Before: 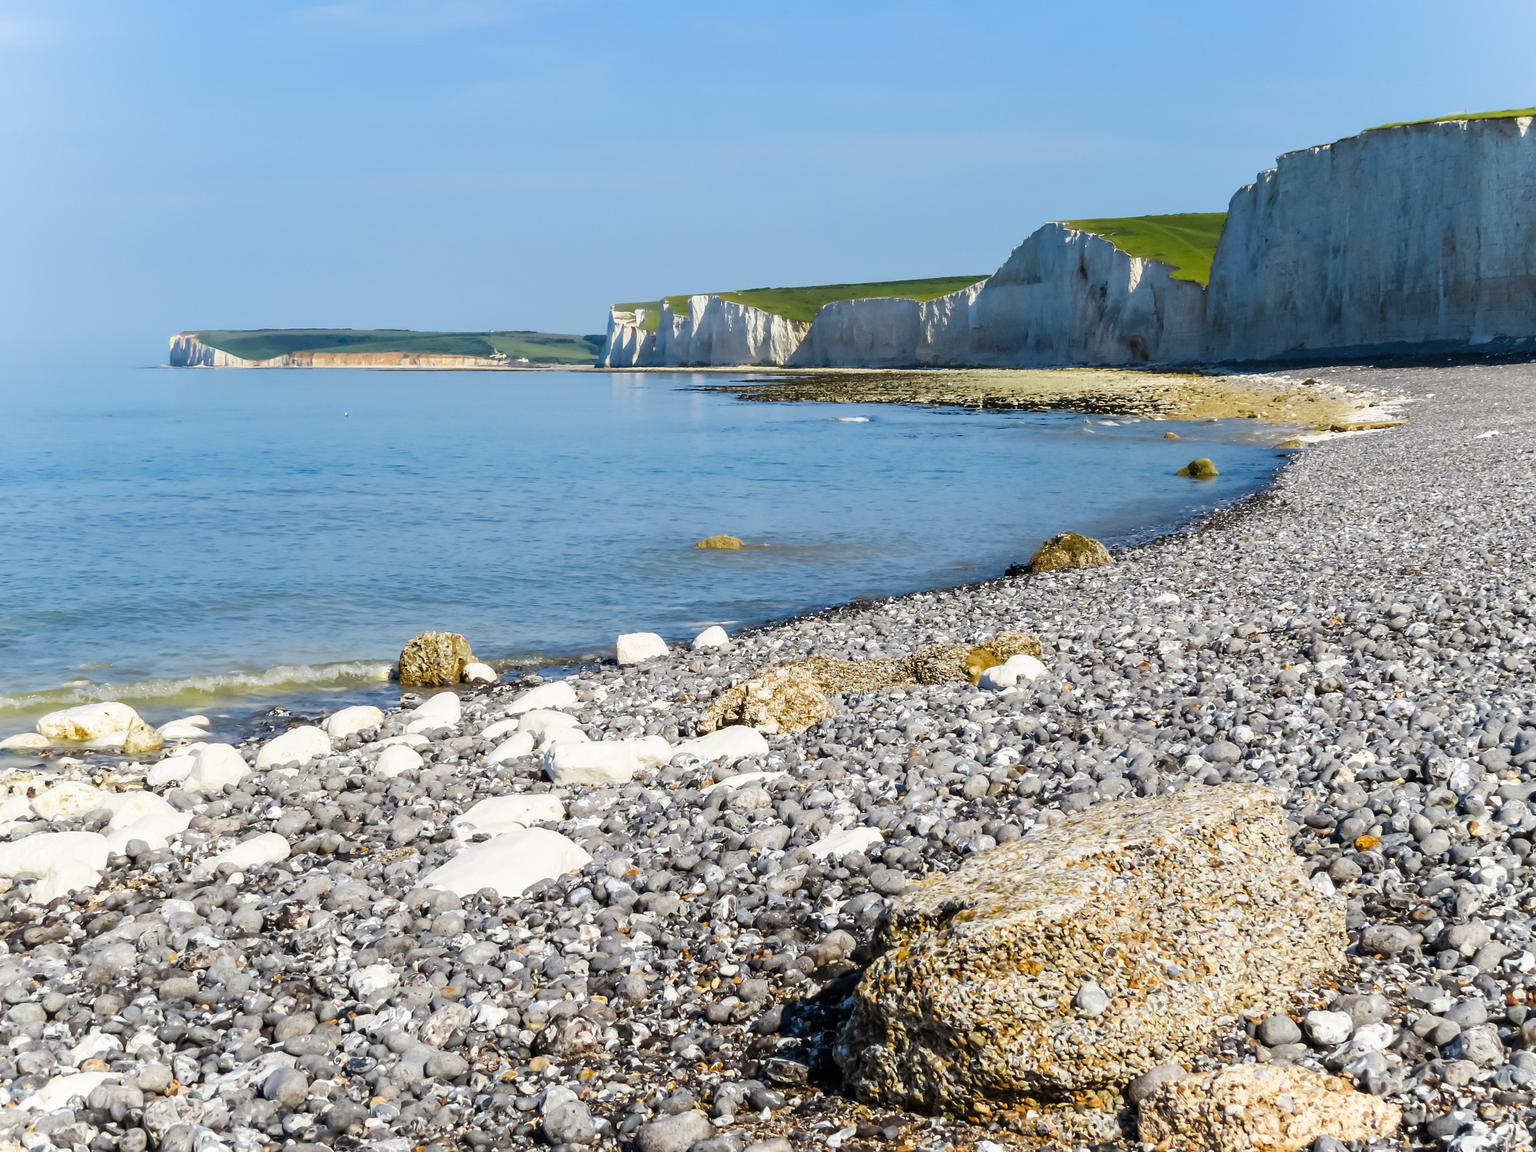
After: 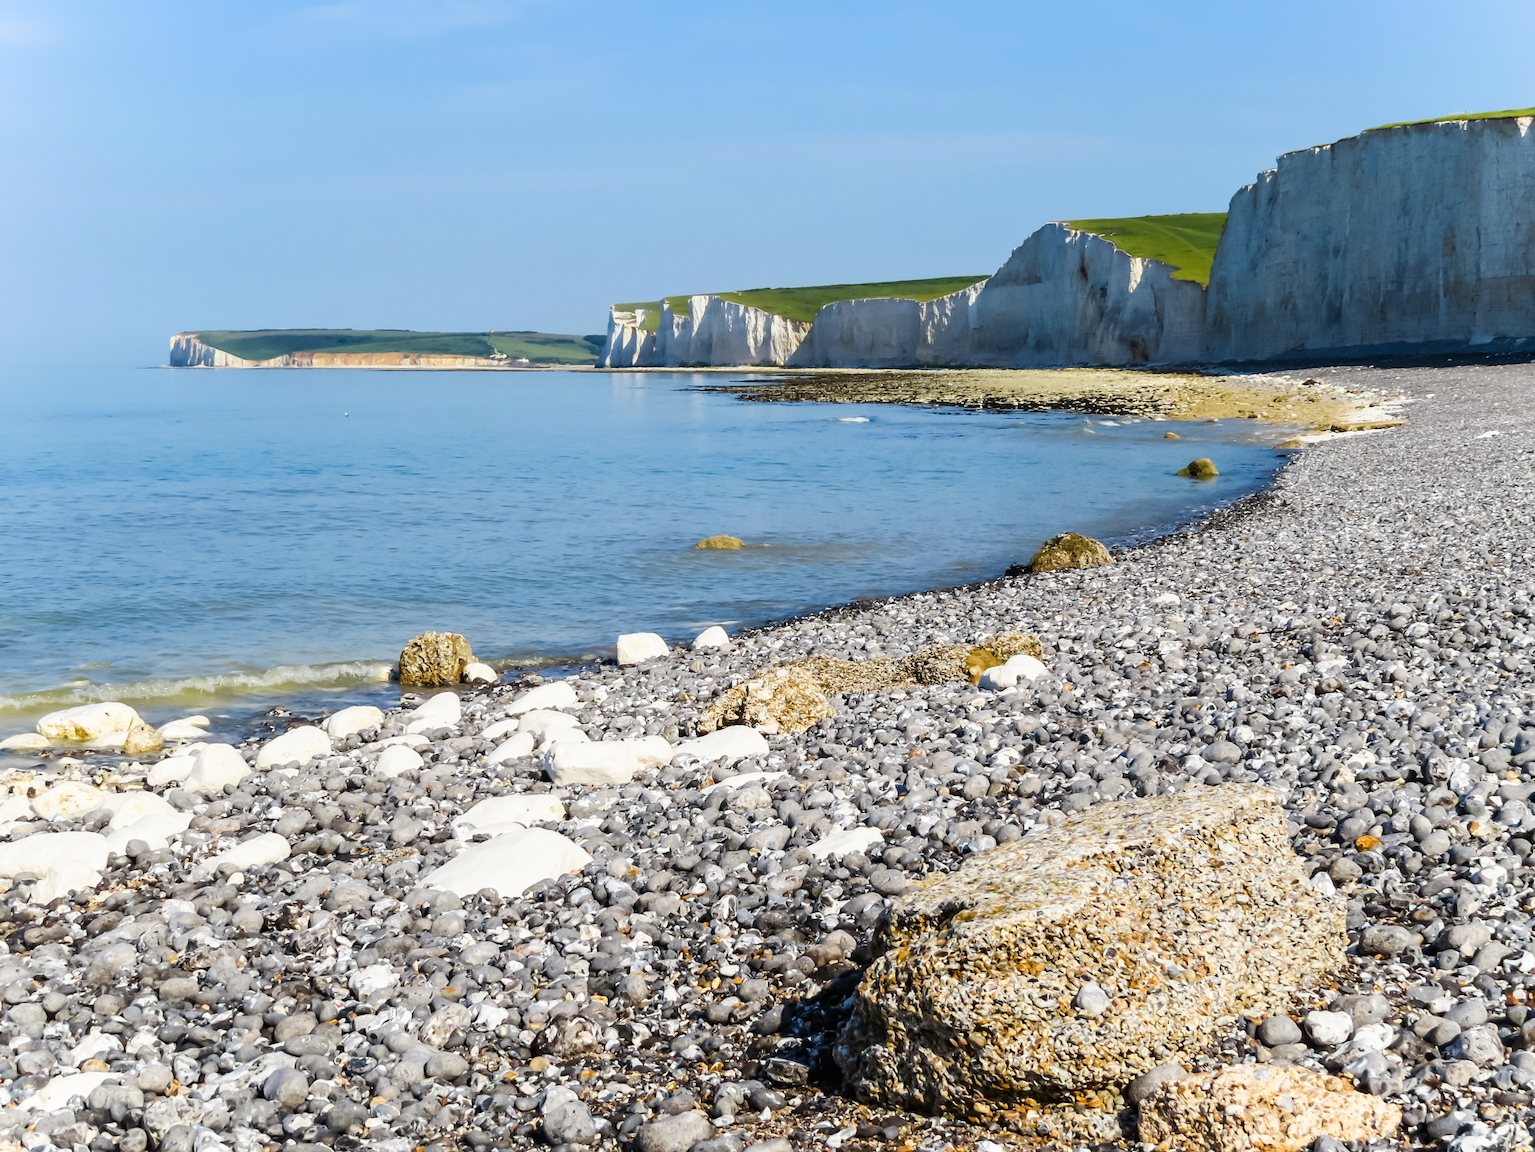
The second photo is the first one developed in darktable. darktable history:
contrast brightness saturation: contrast 0.098, brightness 0.018, saturation 0.016
